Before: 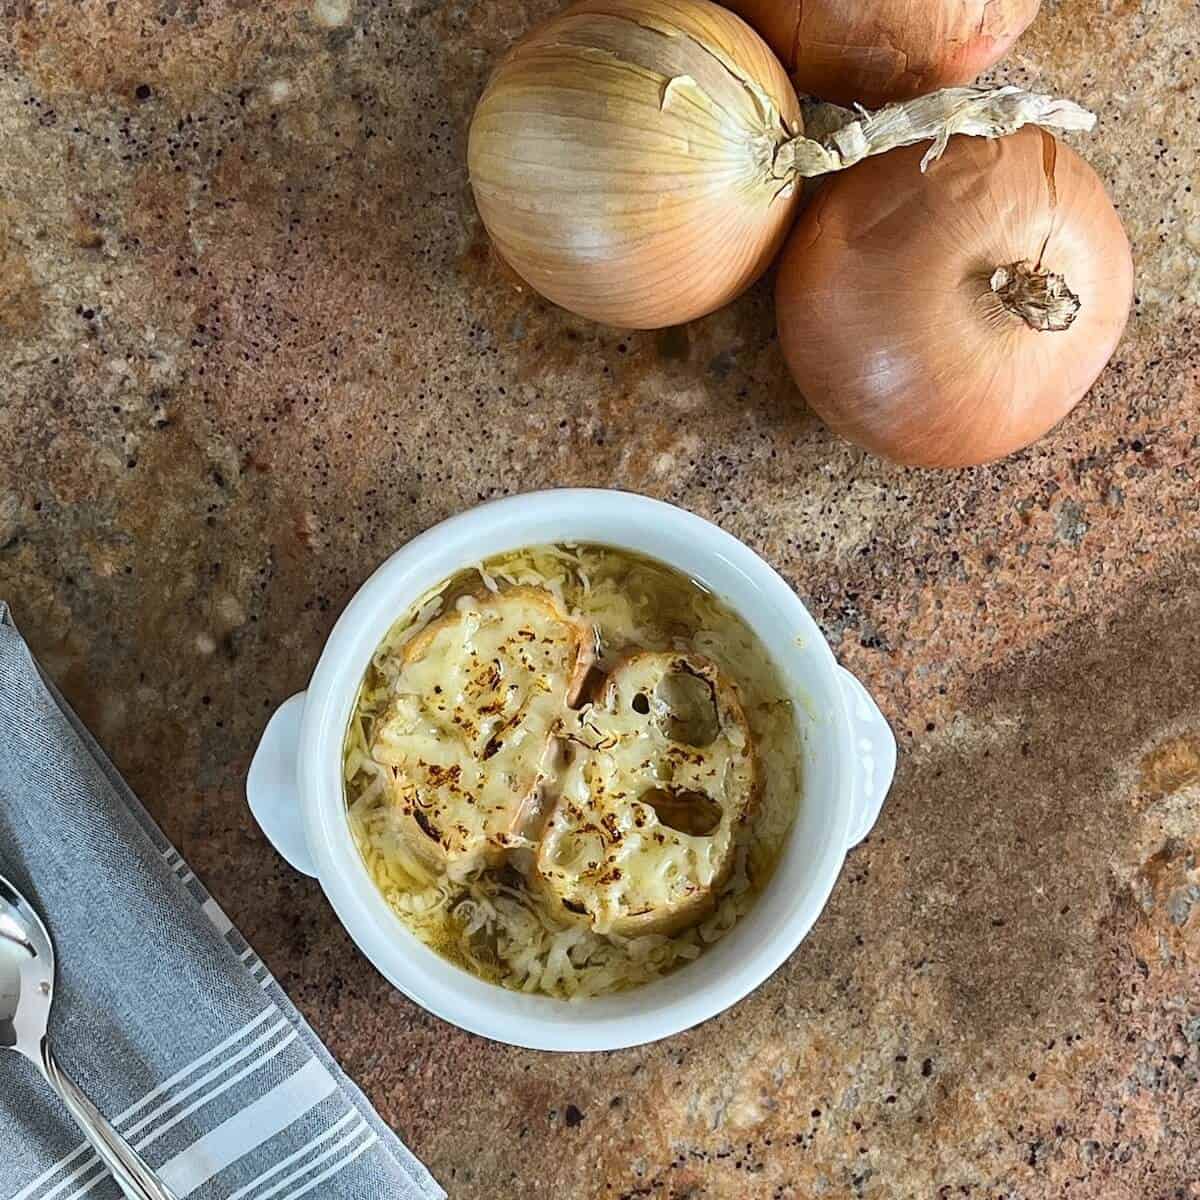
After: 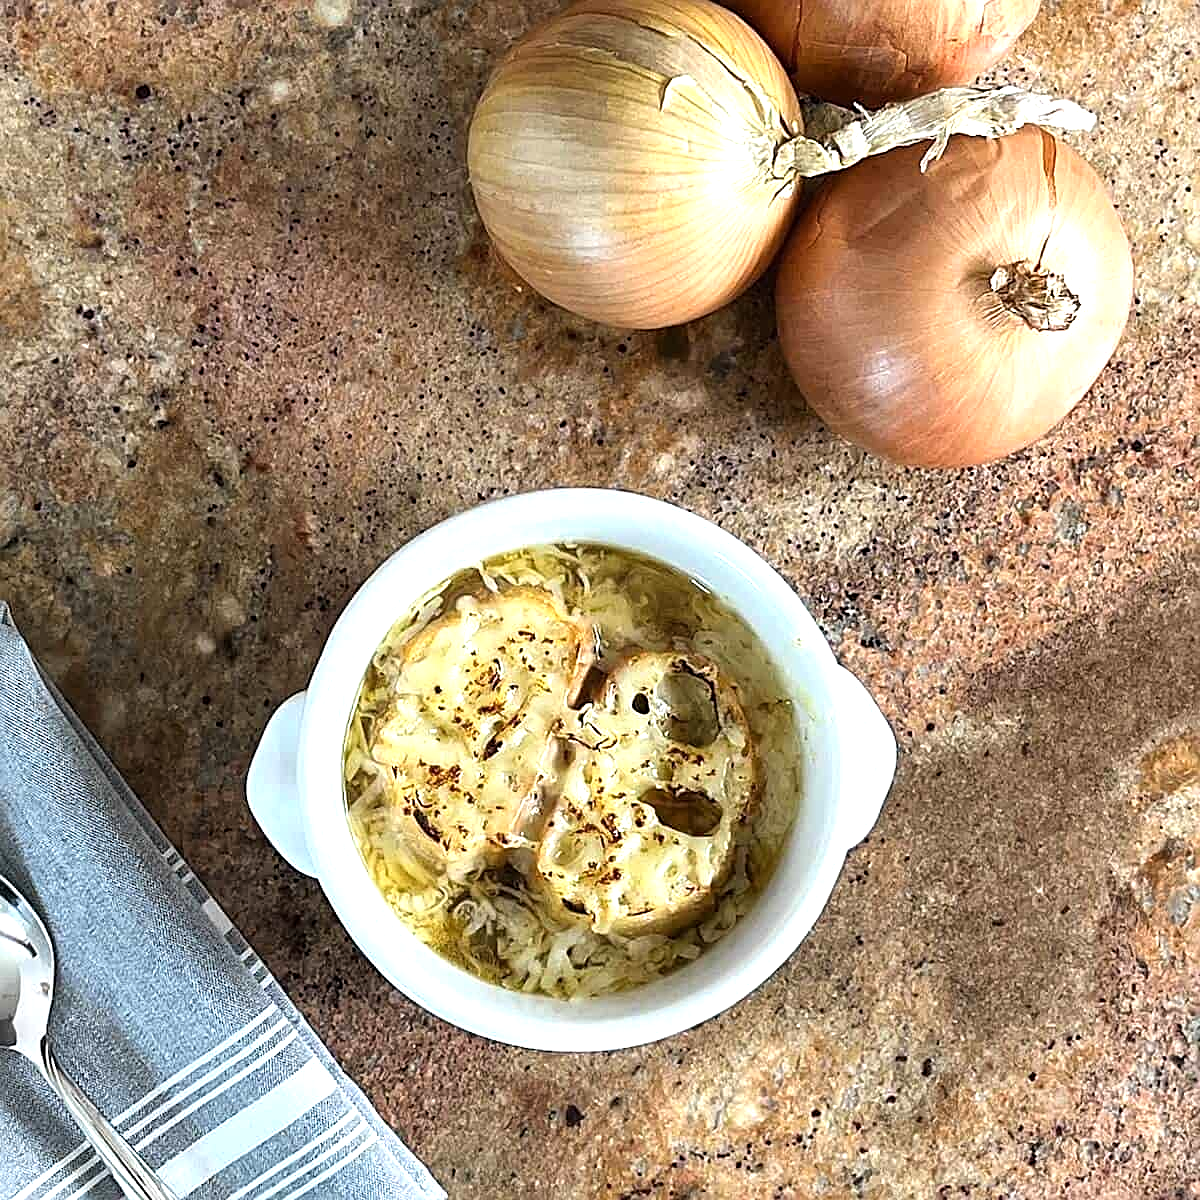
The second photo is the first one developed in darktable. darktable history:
tone equalizer: -8 EV -0.773 EV, -7 EV -0.693 EV, -6 EV -0.606 EV, -5 EV -0.4 EV, -3 EV 0.385 EV, -2 EV 0.6 EV, -1 EV 0.676 EV, +0 EV 0.748 EV
sharpen: on, module defaults
